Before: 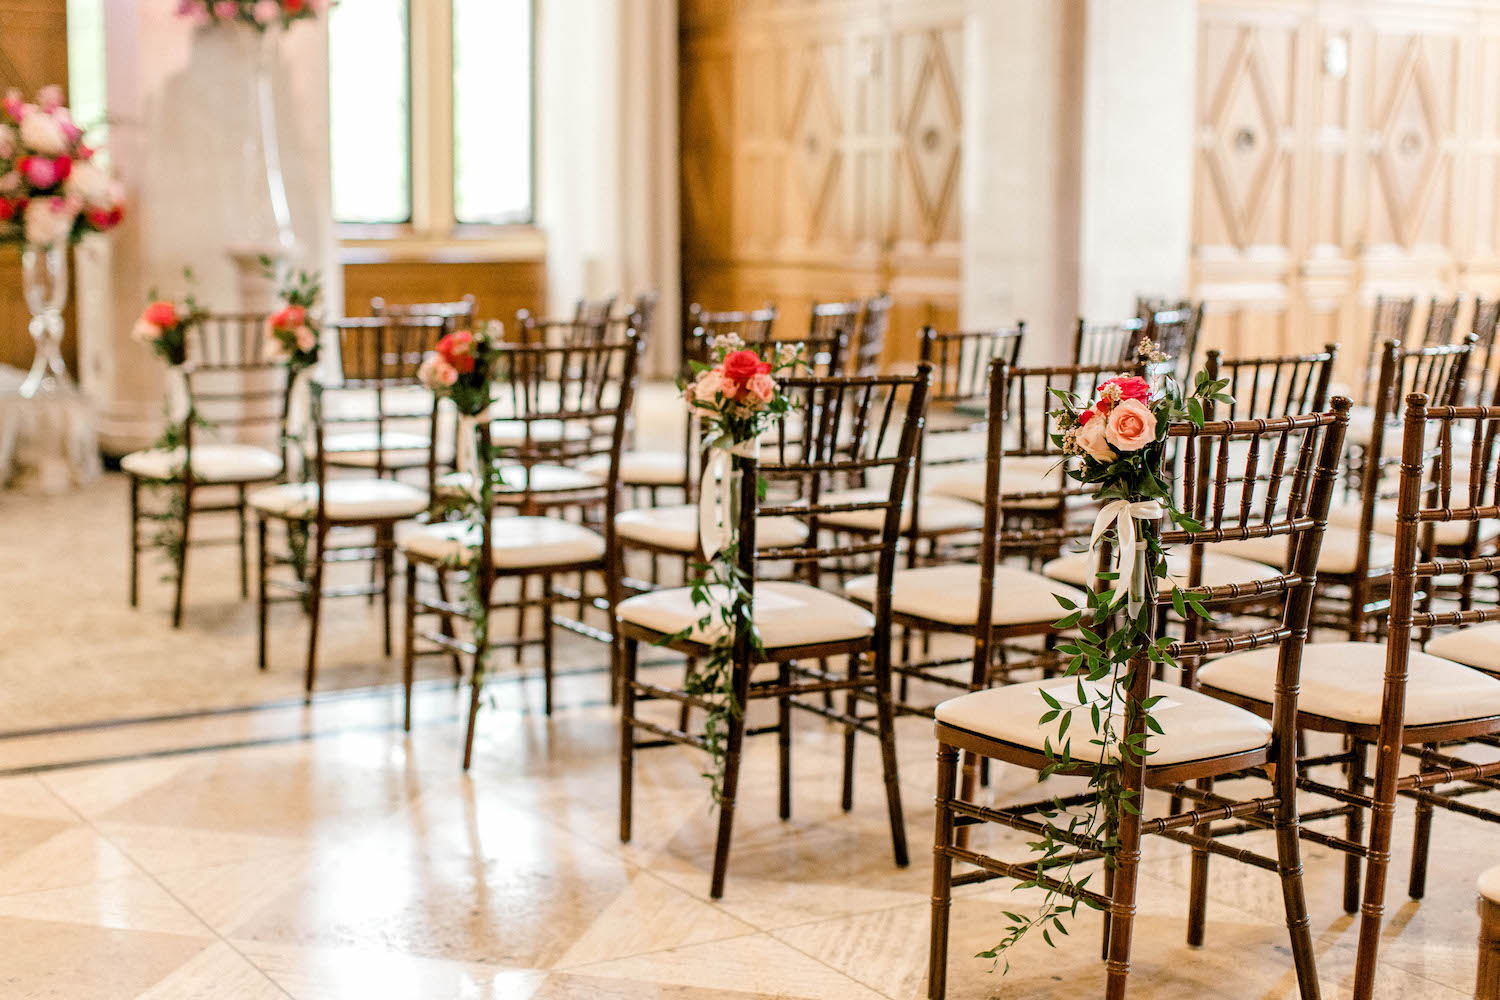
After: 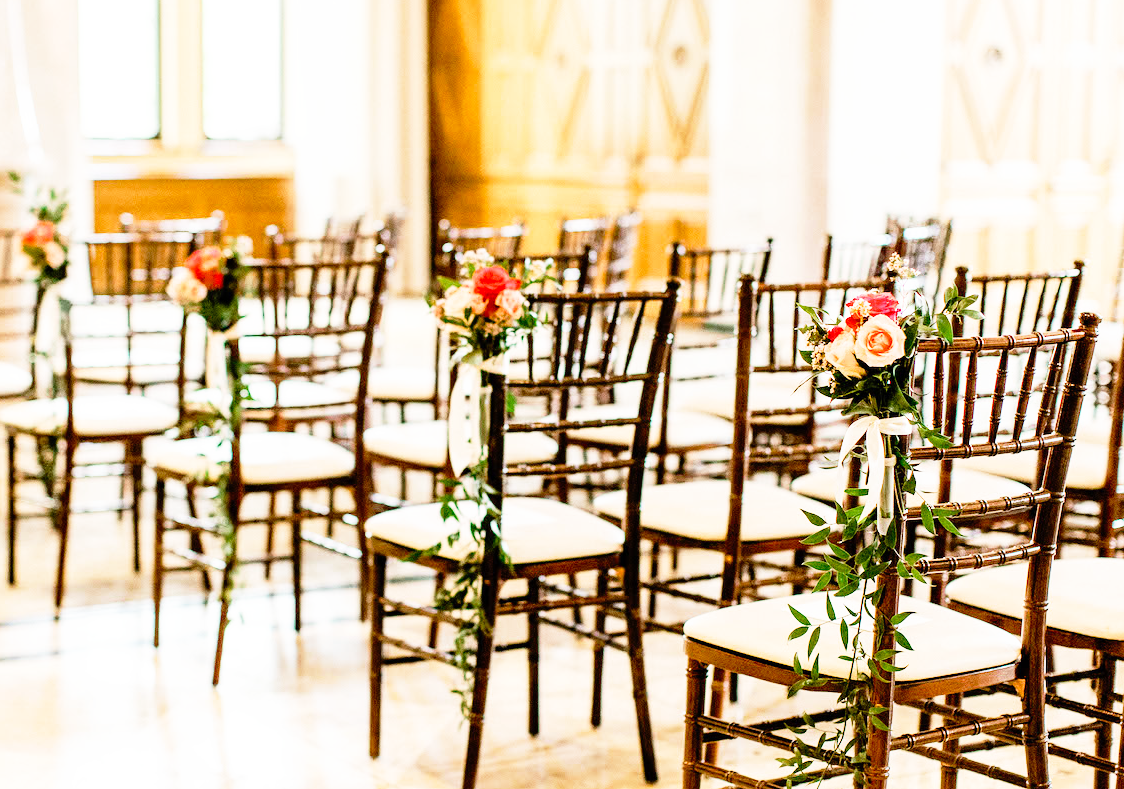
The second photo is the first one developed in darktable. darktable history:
base curve: curves: ch0 [(0, 0) (0.012, 0.01) (0.073, 0.168) (0.31, 0.711) (0.645, 0.957) (1, 1)], preserve colors none
crop: left 16.781%, top 8.454%, right 8.265%, bottom 12.569%
tone equalizer: edges refinement/feathering 500, mask exposure compensation -1.57 EV, preserve details no
